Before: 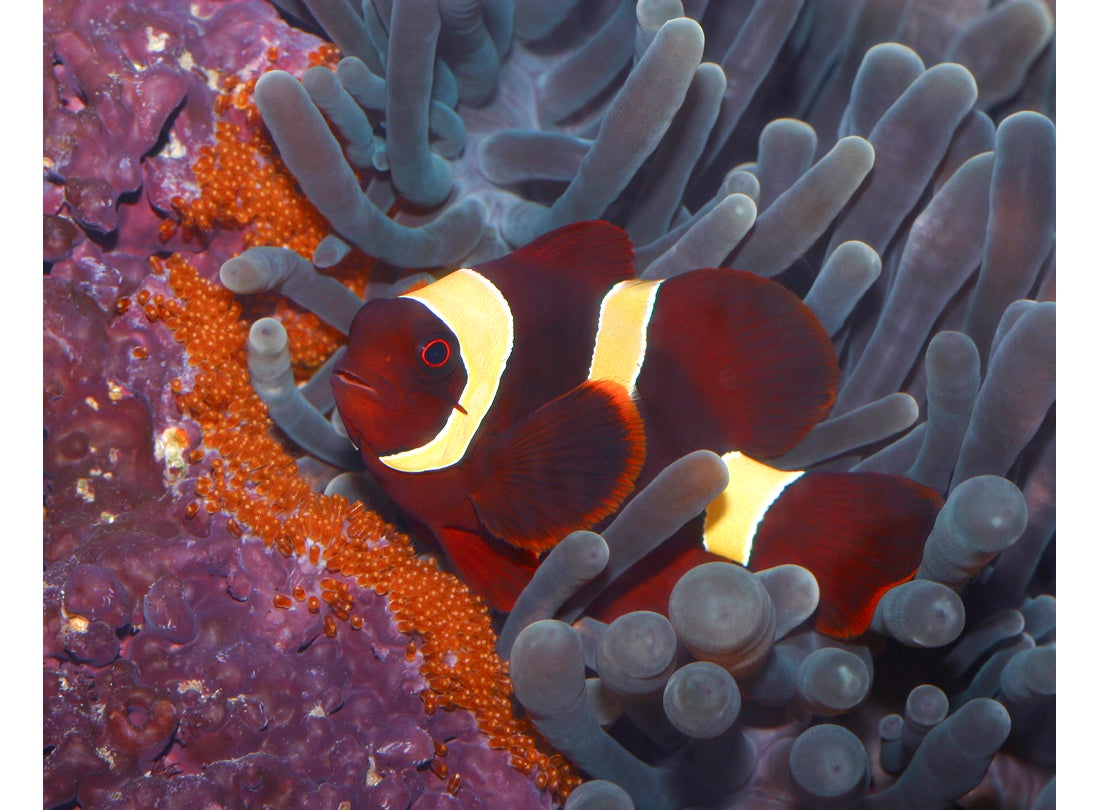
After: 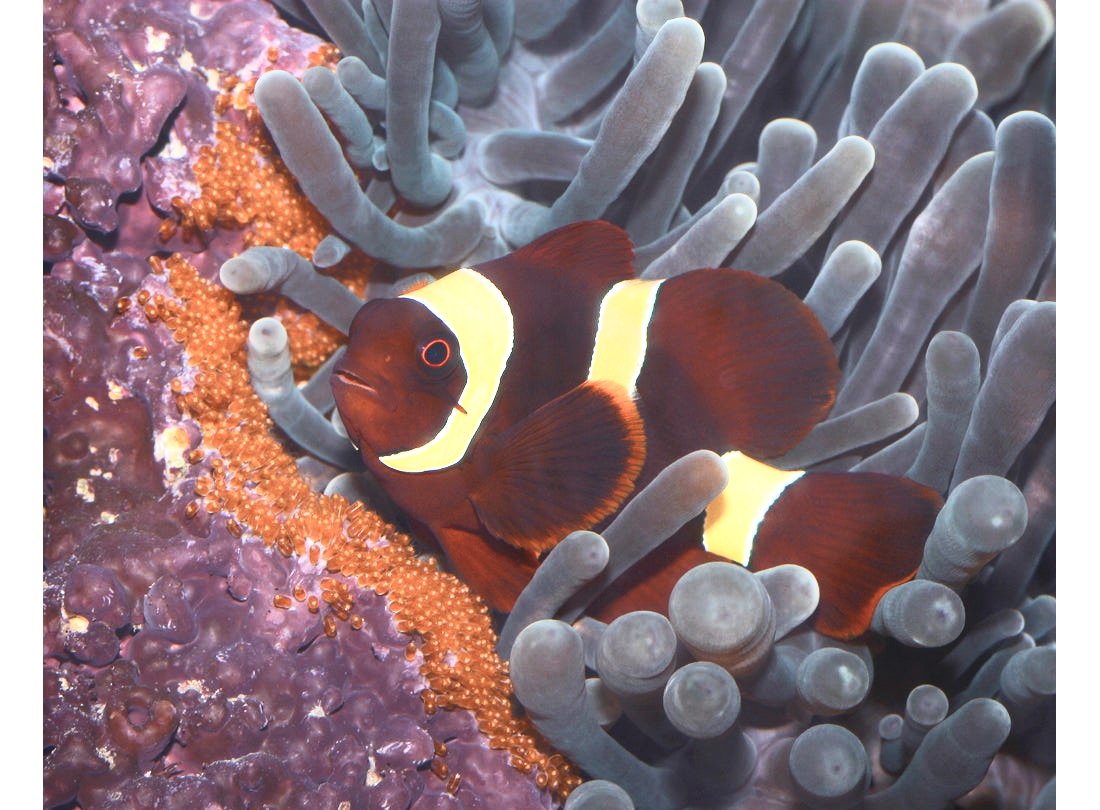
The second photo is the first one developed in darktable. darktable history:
contrast brightness saturation: contrast 0.43, brightness 0.56, saturation -0.19
shadows and highlights: shadows 25, highlights -48, soften with gaussian
